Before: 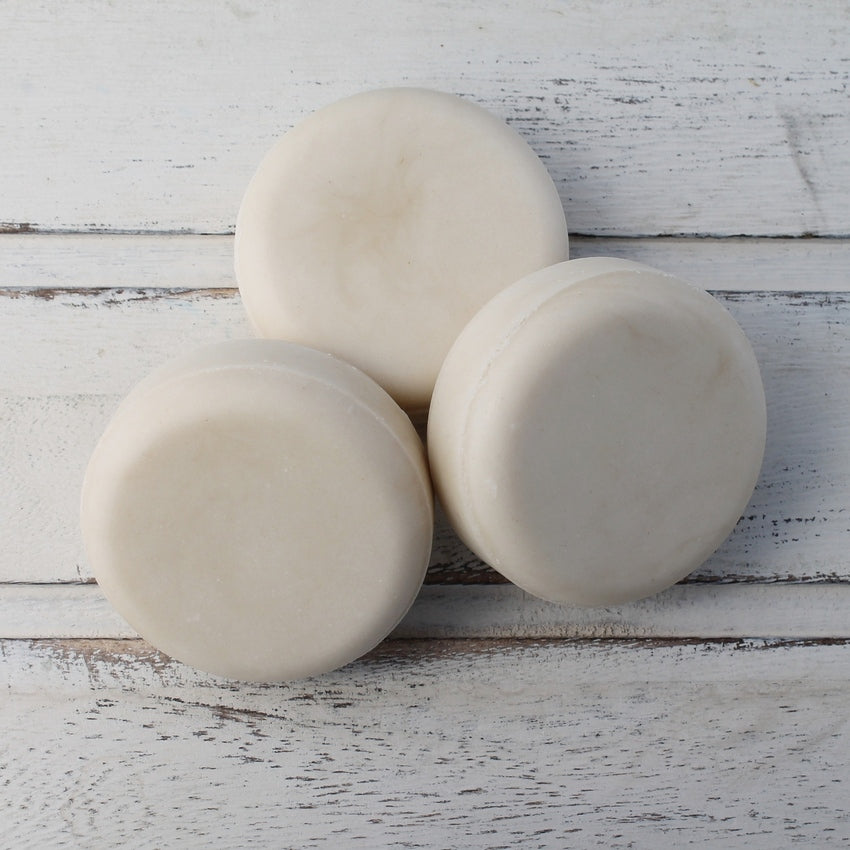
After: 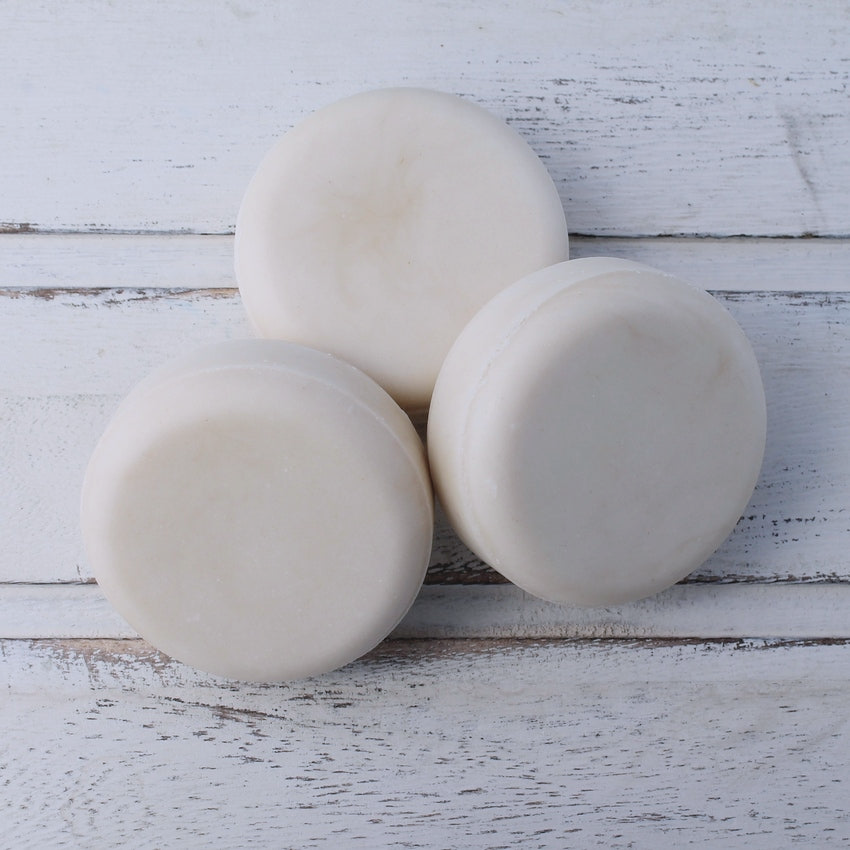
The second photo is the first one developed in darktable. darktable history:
color calibration: illuminant as shot in camera, x 0.358, y 0.373, temperature 4628.91 K
exposure: exposure -0.242 EV, compensate highlight preservation false
contrast brightness saturation: brightness 0.13
